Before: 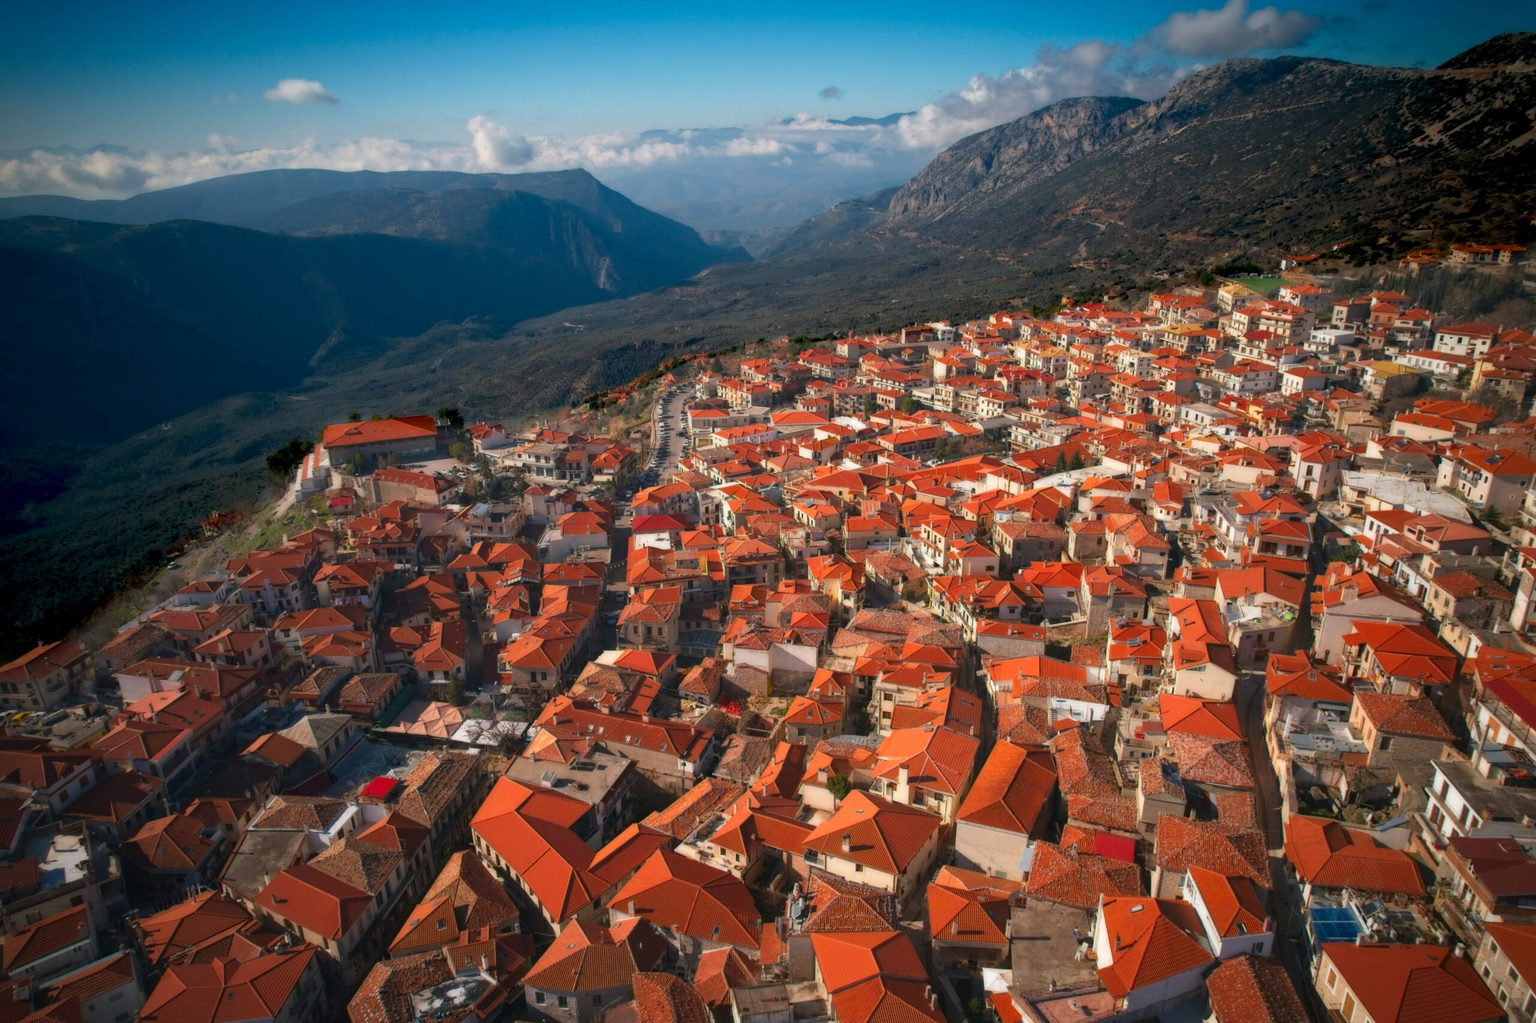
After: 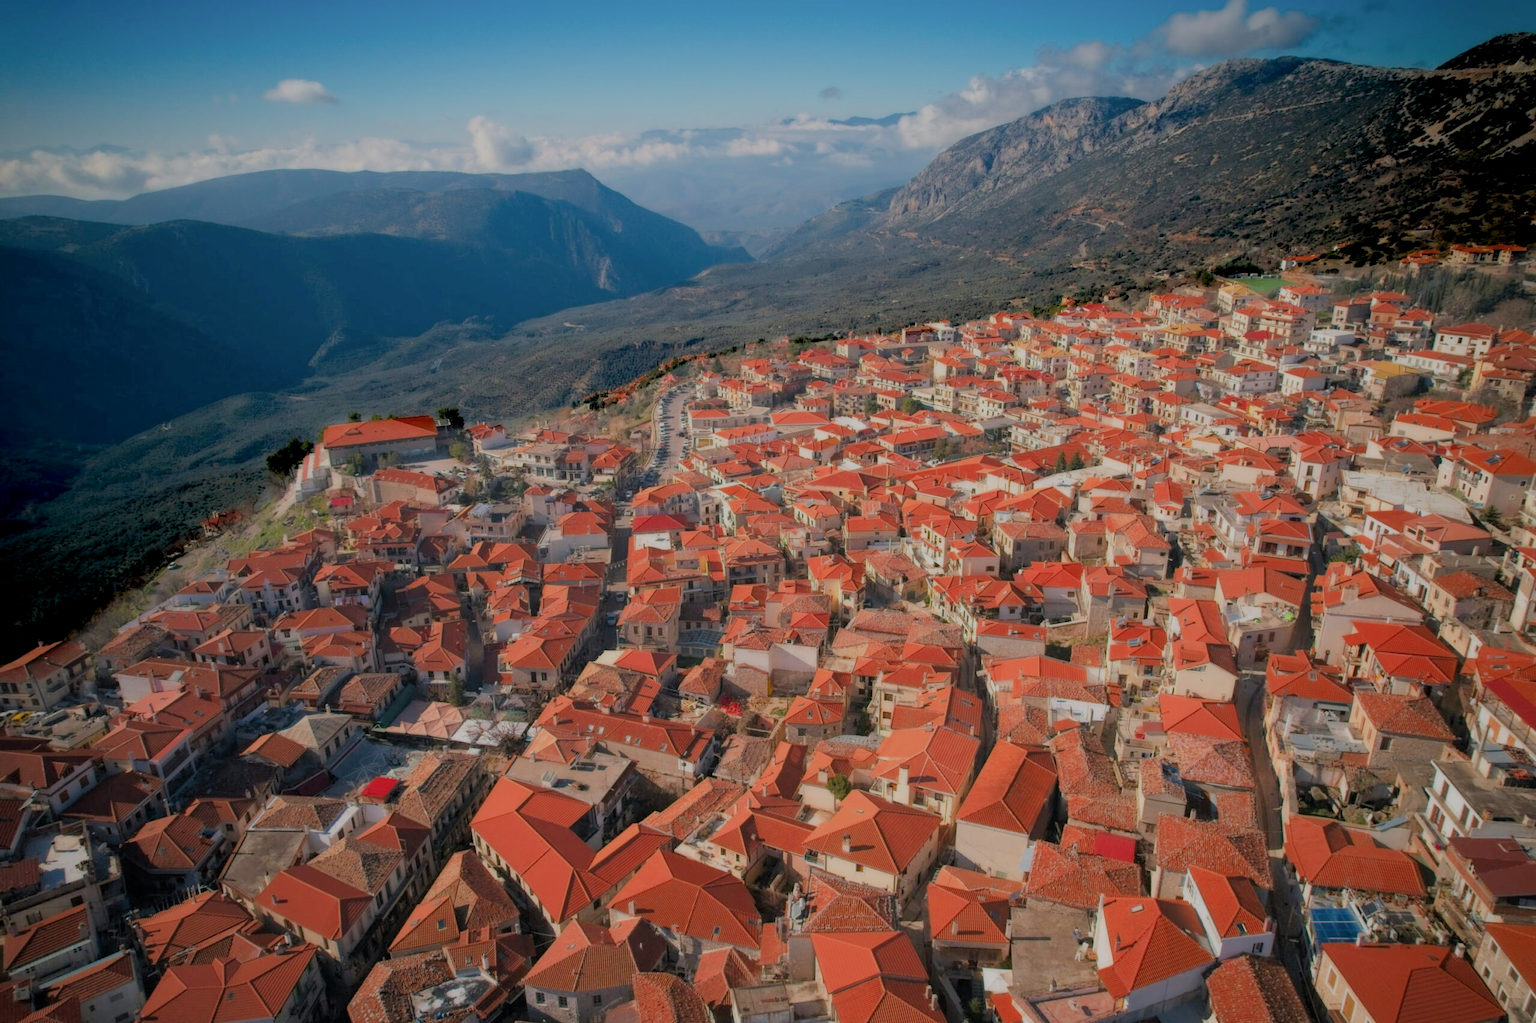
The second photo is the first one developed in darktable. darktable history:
exposure: black level correction 0.001, exposure 0.499 EV, compensate exposure bias true, compensate highlight preservation false
filmic rgb: black relative exposure -7.07 EV, white relative exposure 5.98 EV, target black luminance 0%, hardness 2.72, latitude 60.9%, contrast 0.695, highlights saturation mix 10.68%, shadows ↔ highlights balance -0.044%
